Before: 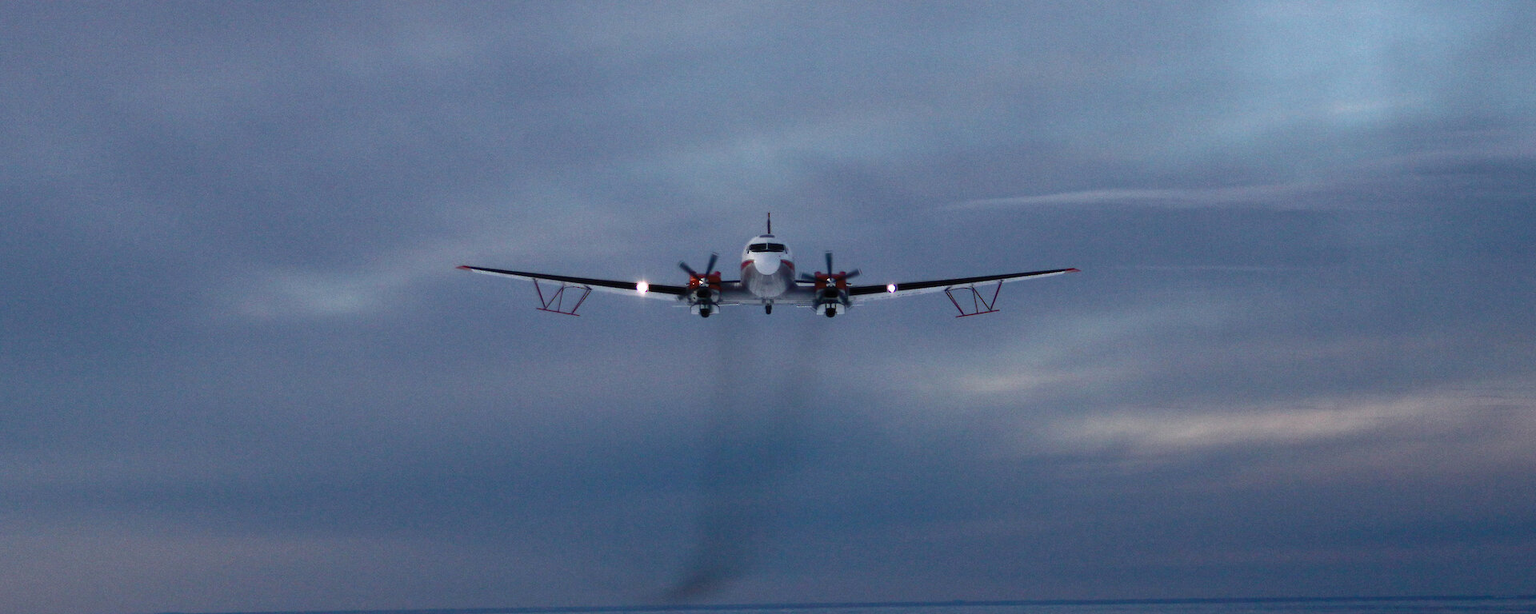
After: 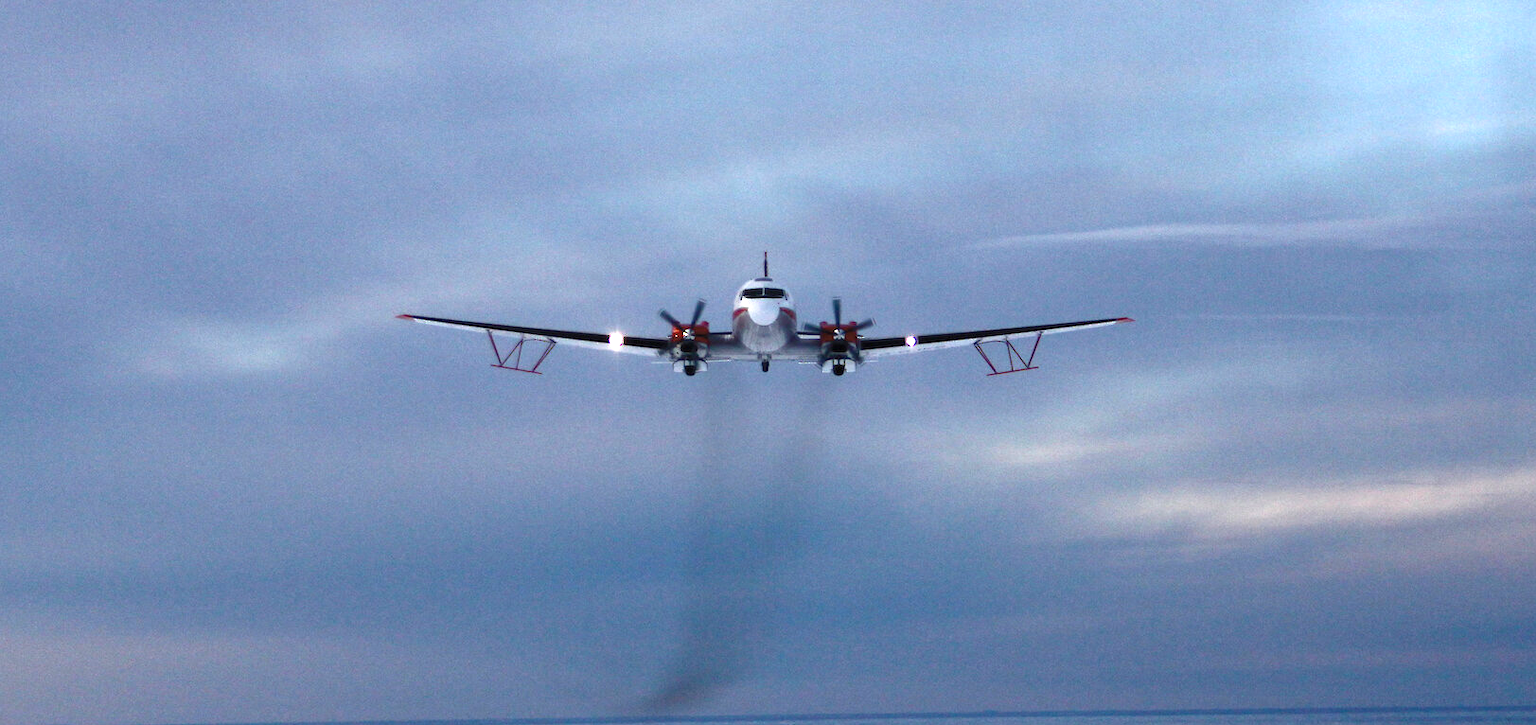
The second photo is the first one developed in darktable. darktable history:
exposure: exposure 1 EV, compensate highlight preservation false
crop: left 7.964%, right 7.464%
